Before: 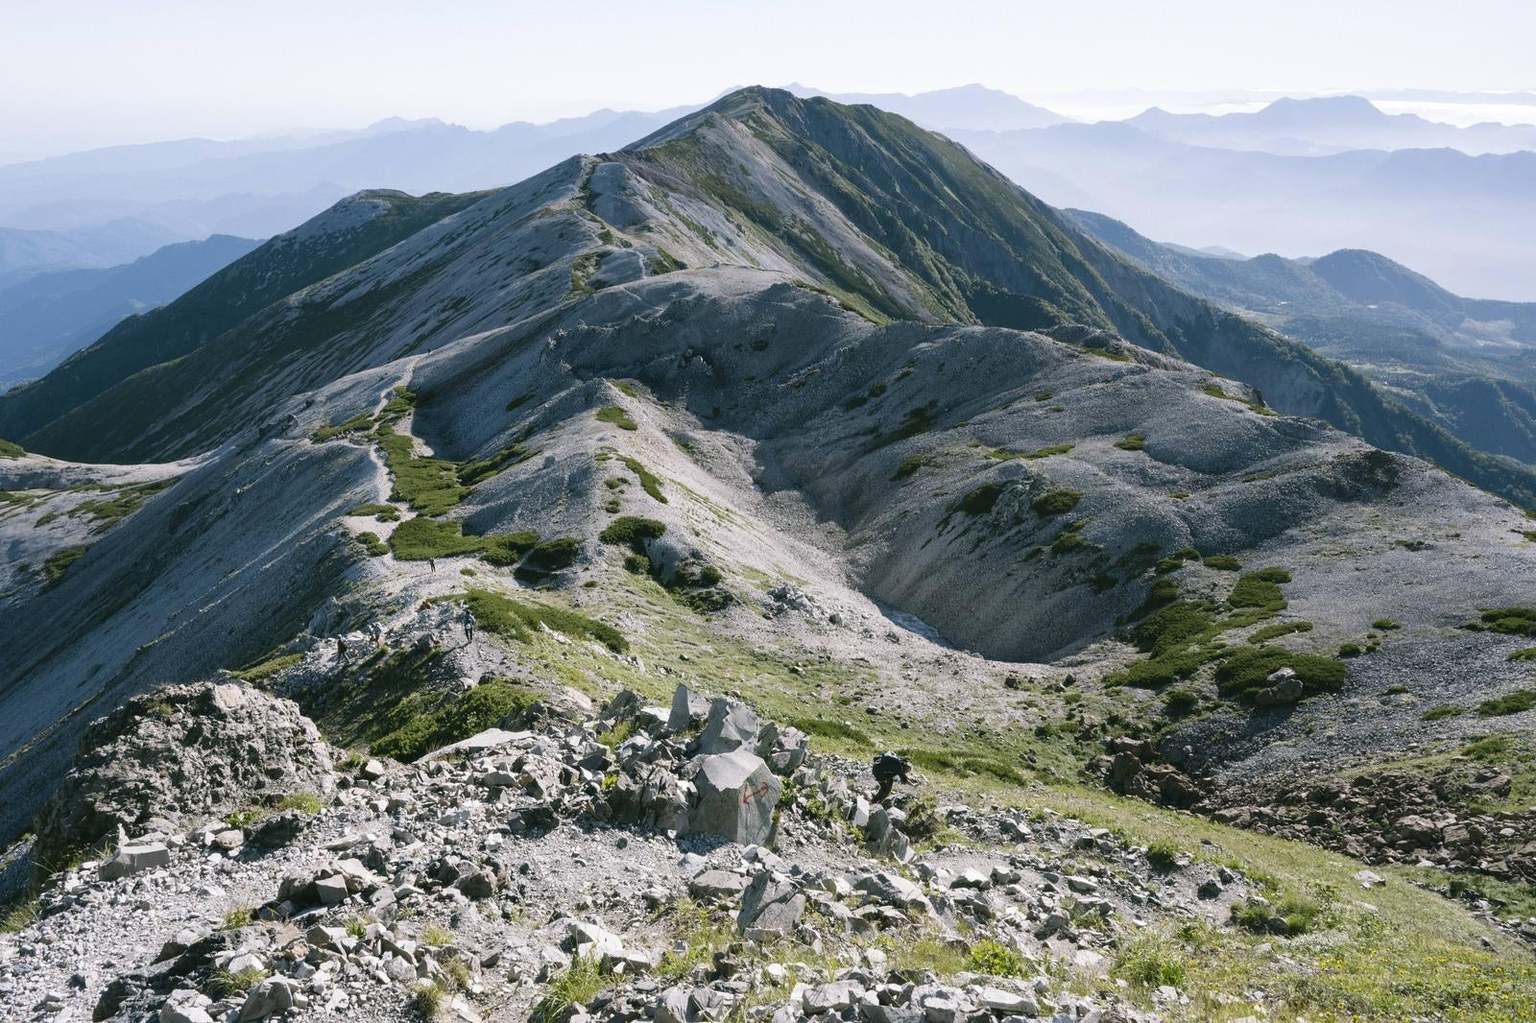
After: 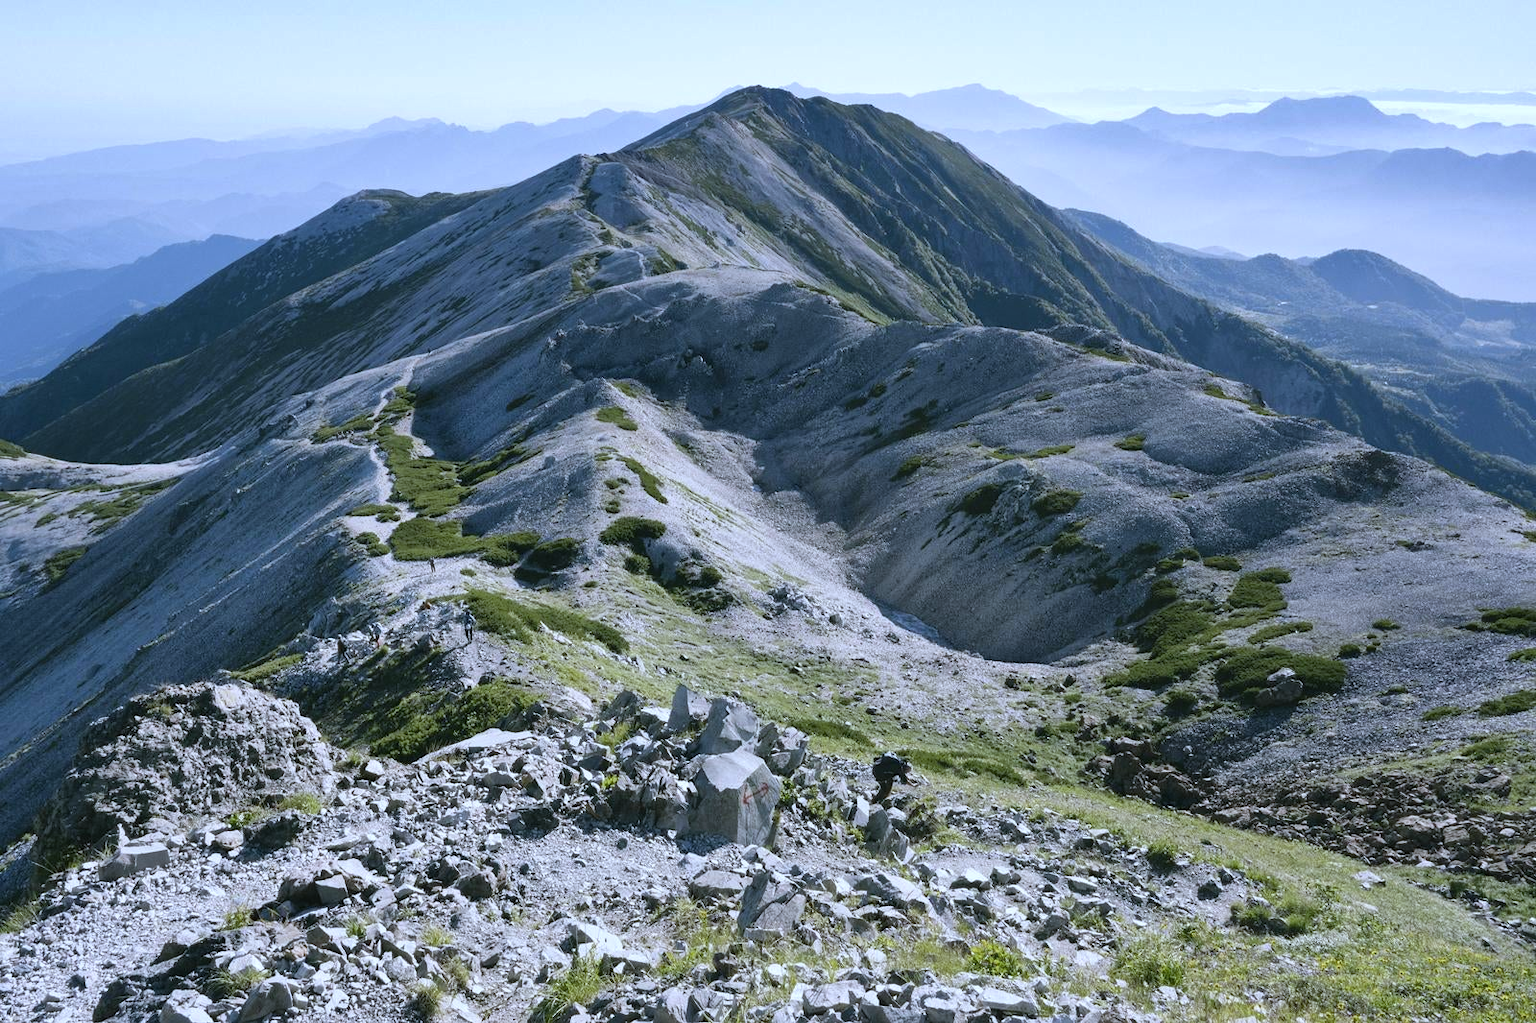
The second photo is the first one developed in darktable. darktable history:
shadows and highlights: soften with gaussian
white balance: red 0.926, green 1.003, blue 1.133
